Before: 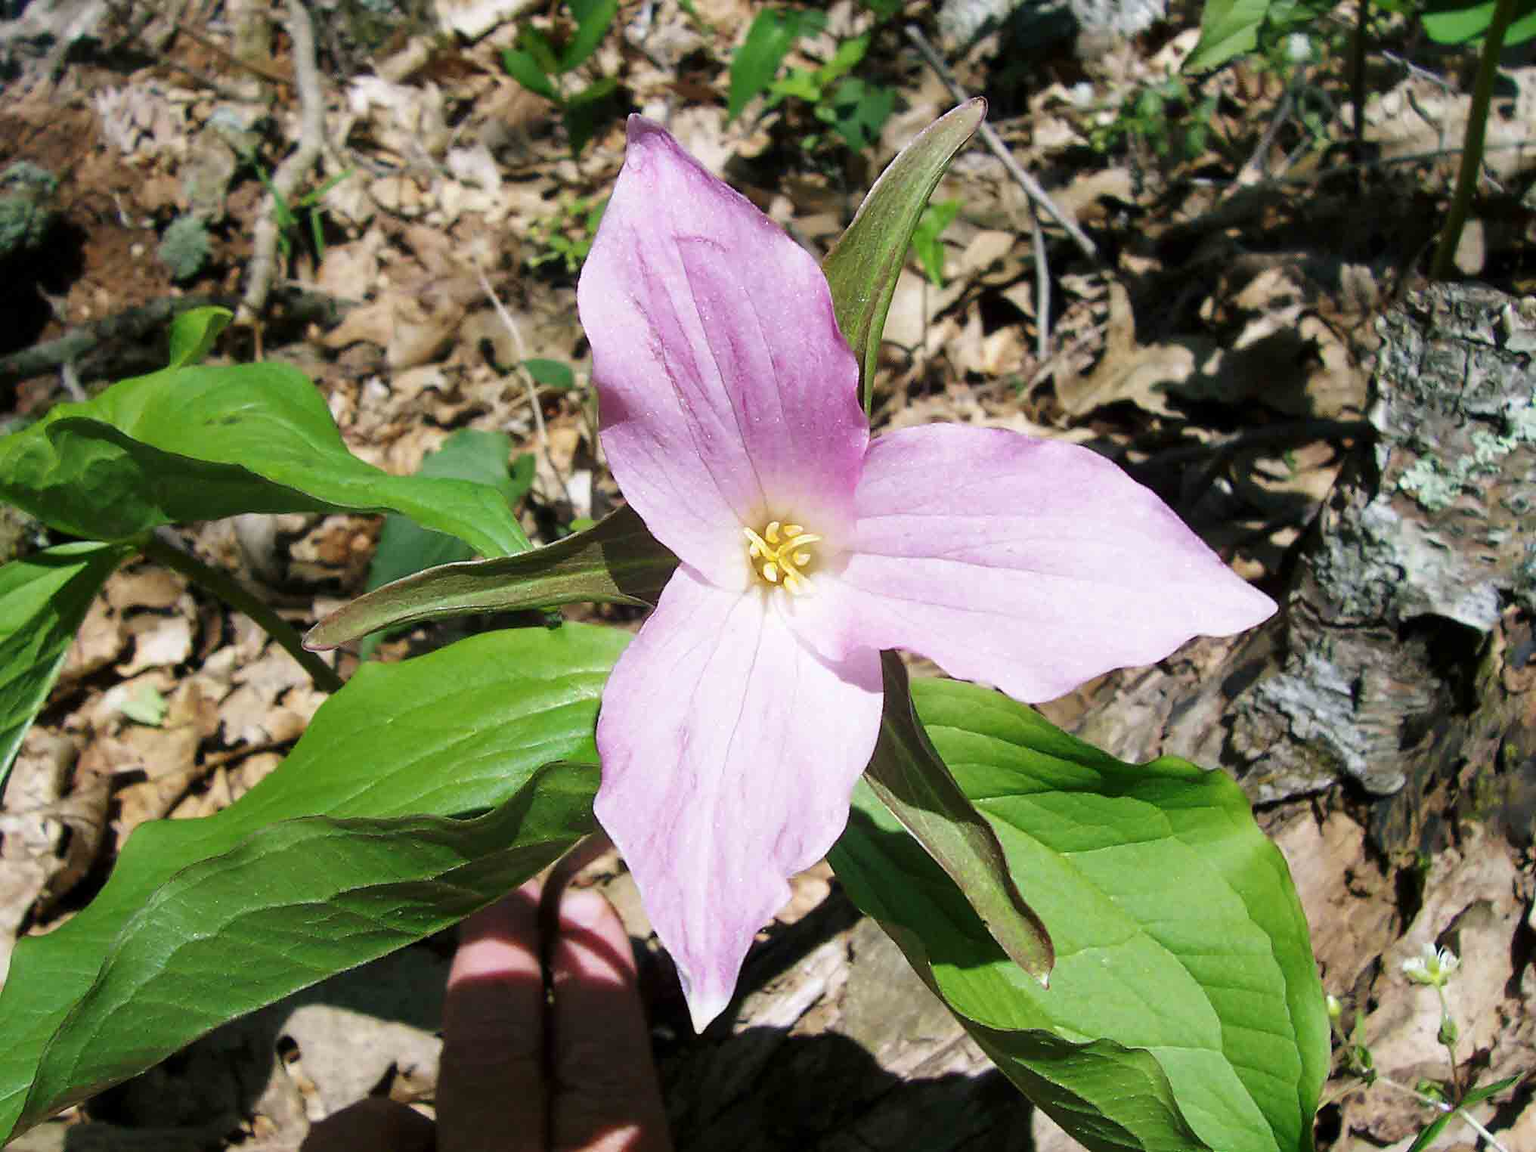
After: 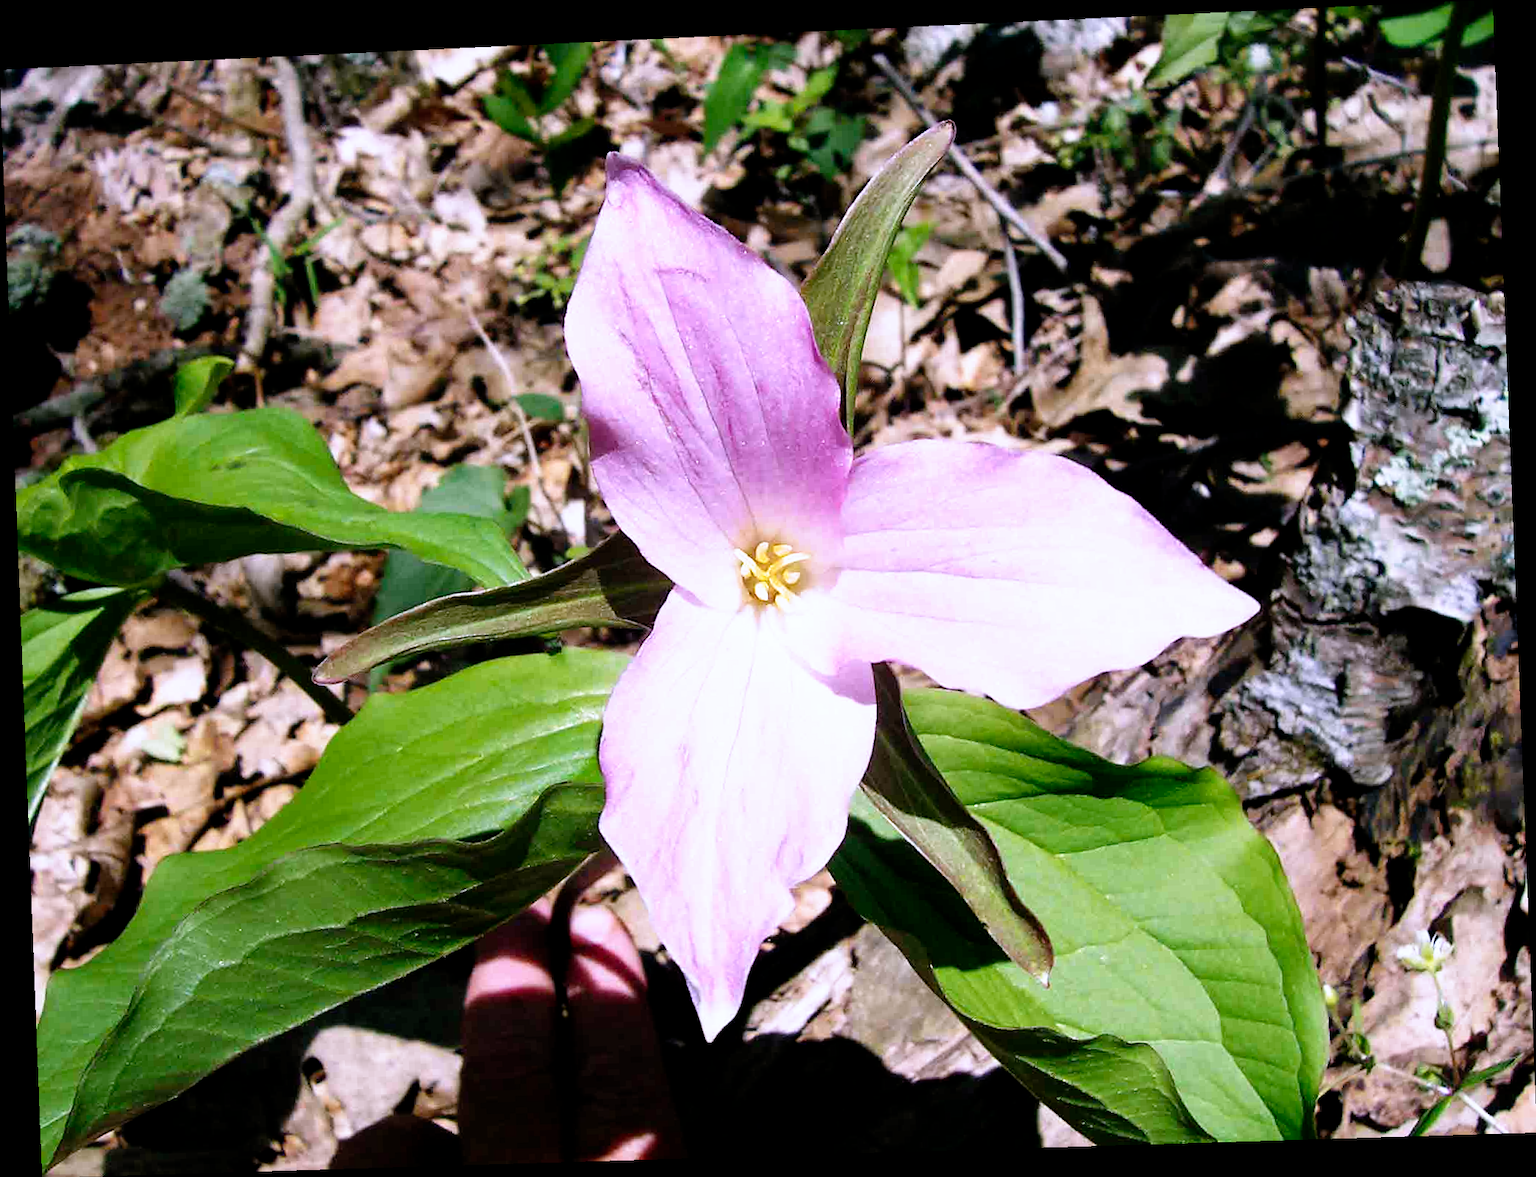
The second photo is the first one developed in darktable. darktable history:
filmic rgb: black relative exposure -8.7 EV, white relative exposure 2.7 EV, threshold 3 EV, target black luminance 0%, hardness 6.25, latitude 75%, contrast 1.325, highlights saturation mix -5%, preserve chrominance no, color science v5 (2021), iterations of high-quality reconstruction 0, enable highlight reconstruction true
rotate and perspective: rotation -2.22°, lens shift (horizontal) -0.022, automatic cropping off
color correction: highlights a* -0.137, highlights b* -5.91, shadows a* -0.137, shadows b* -0.137
white balance: red 1.066, blue 1.119
